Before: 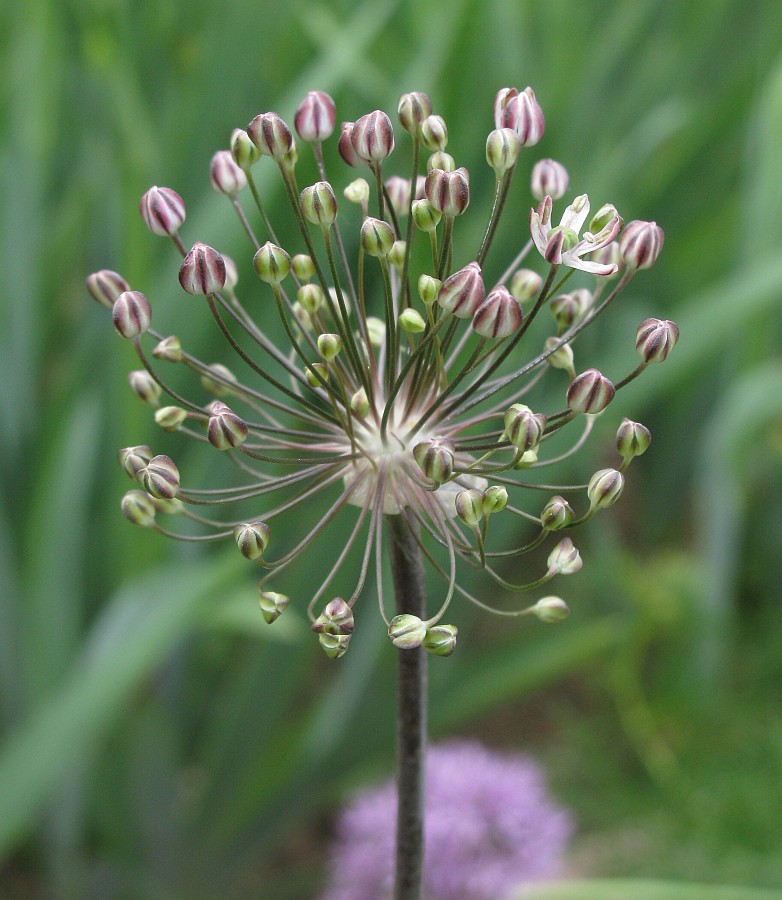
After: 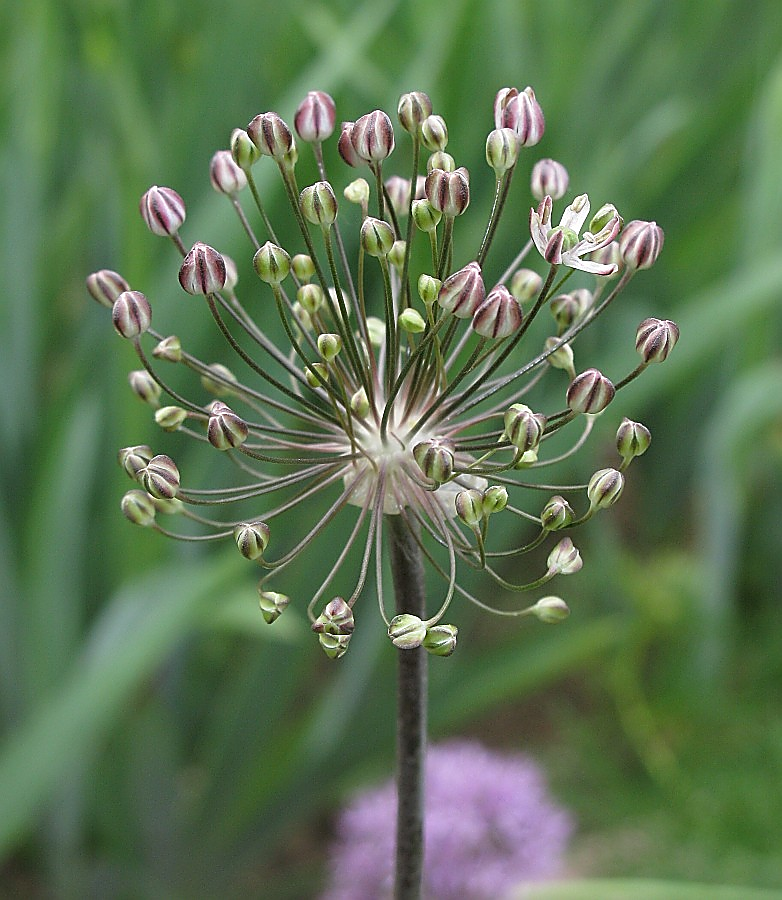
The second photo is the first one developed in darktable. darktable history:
sharpen: radius 1.406, amount 1.235, threshold 0.8
